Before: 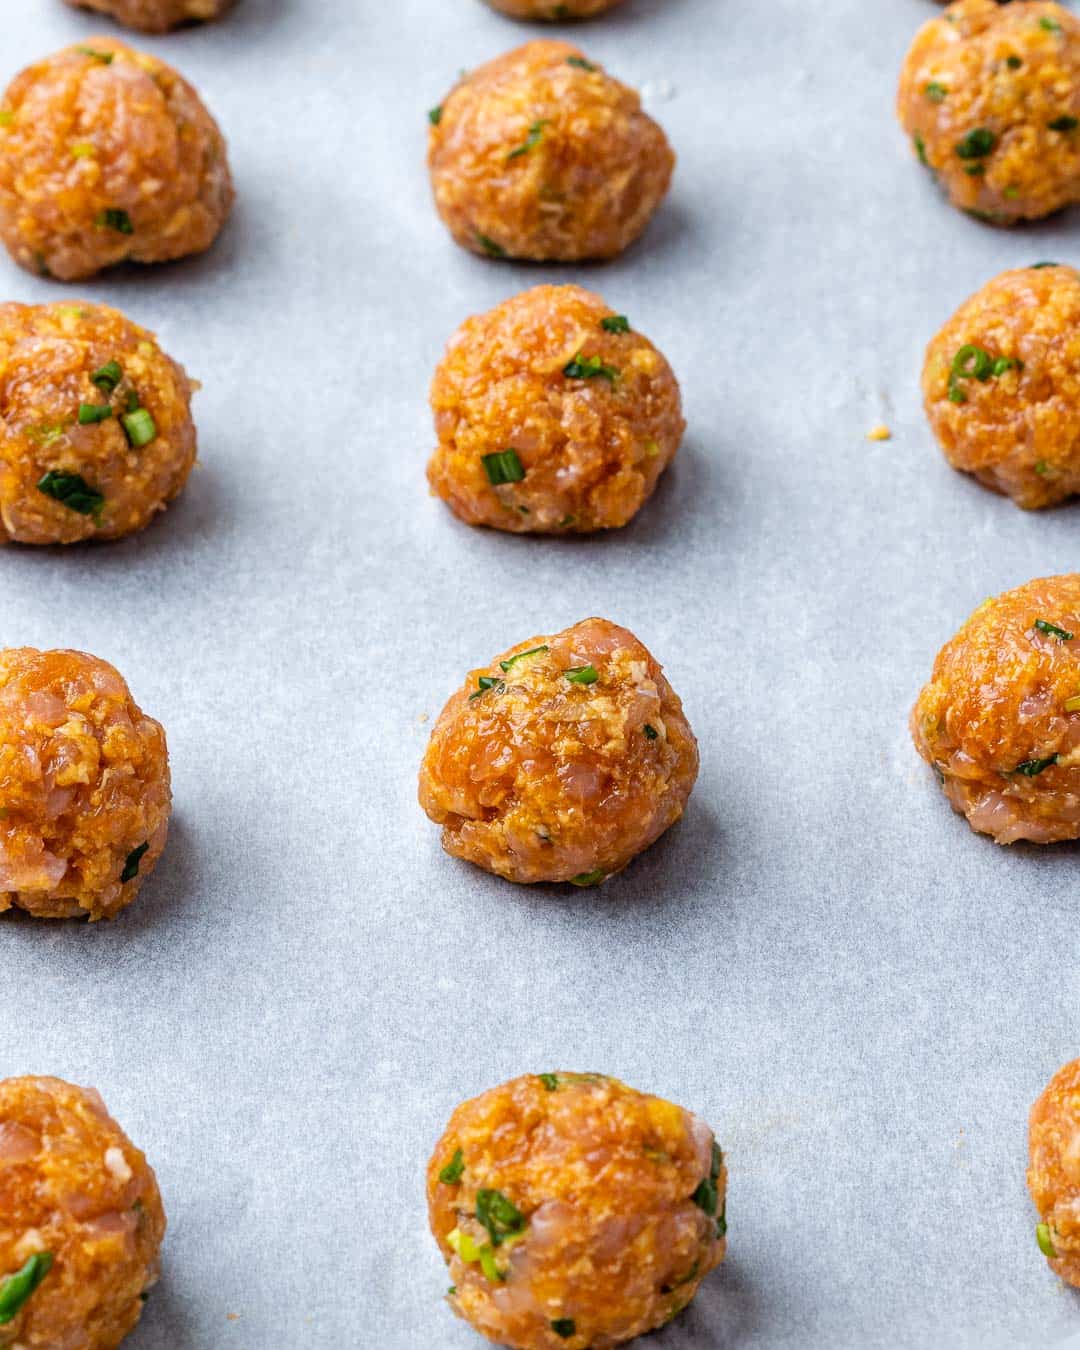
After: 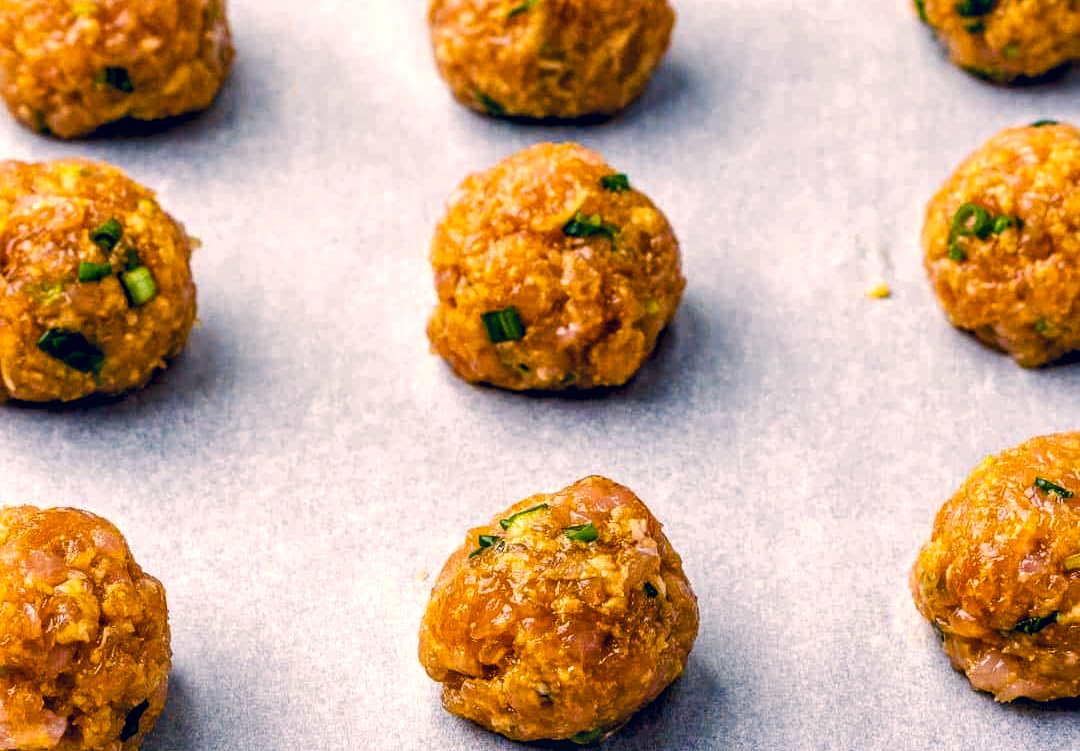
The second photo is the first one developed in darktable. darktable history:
local contrast: on, module defaults
exposure: black level correction 0.006, exposure -0.22 EV, compensate highlight preservation false
crop and rotate: top 10.526%, bottom 33.775%
color correction: highlights a* 10.3, highlights b* 14.02, shadows a* -10.26, shadows b* -14.94
contrast brightness saturation: saturation -0.055
color balance rgb: perceptual saturation grading › global saturation 20%, perceptual saturation grading › highlights -24.736%, perceptual saturation grading › shadows 49.607%, global vibrance 29.322%
tone equalizer: -8 EV -0.439 EV, -7 EV -0.376 EV, -6 EV -0.348 EV, -5 EV -0.196 EV, -3 EV 0.216 EV, -2 EV 0.344 EV, -1 EV 0.41 EV, +0 EV 0.426 EV, edges refinement/feathering 500, mask exposure compensation -1.24 EV, preserve details no
